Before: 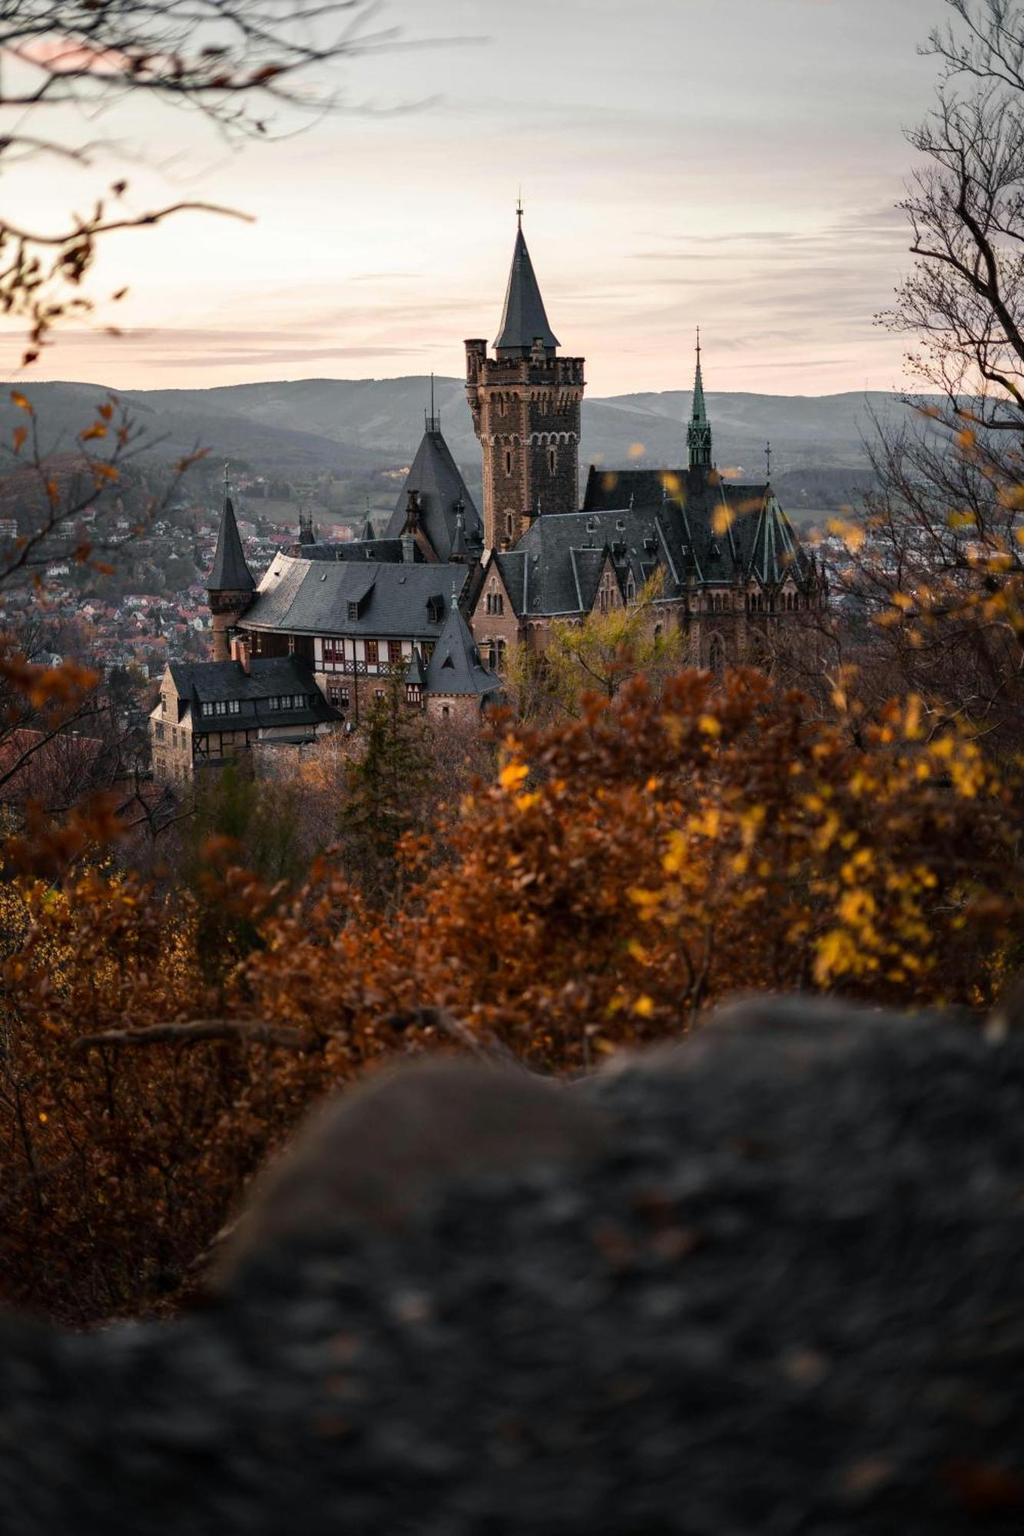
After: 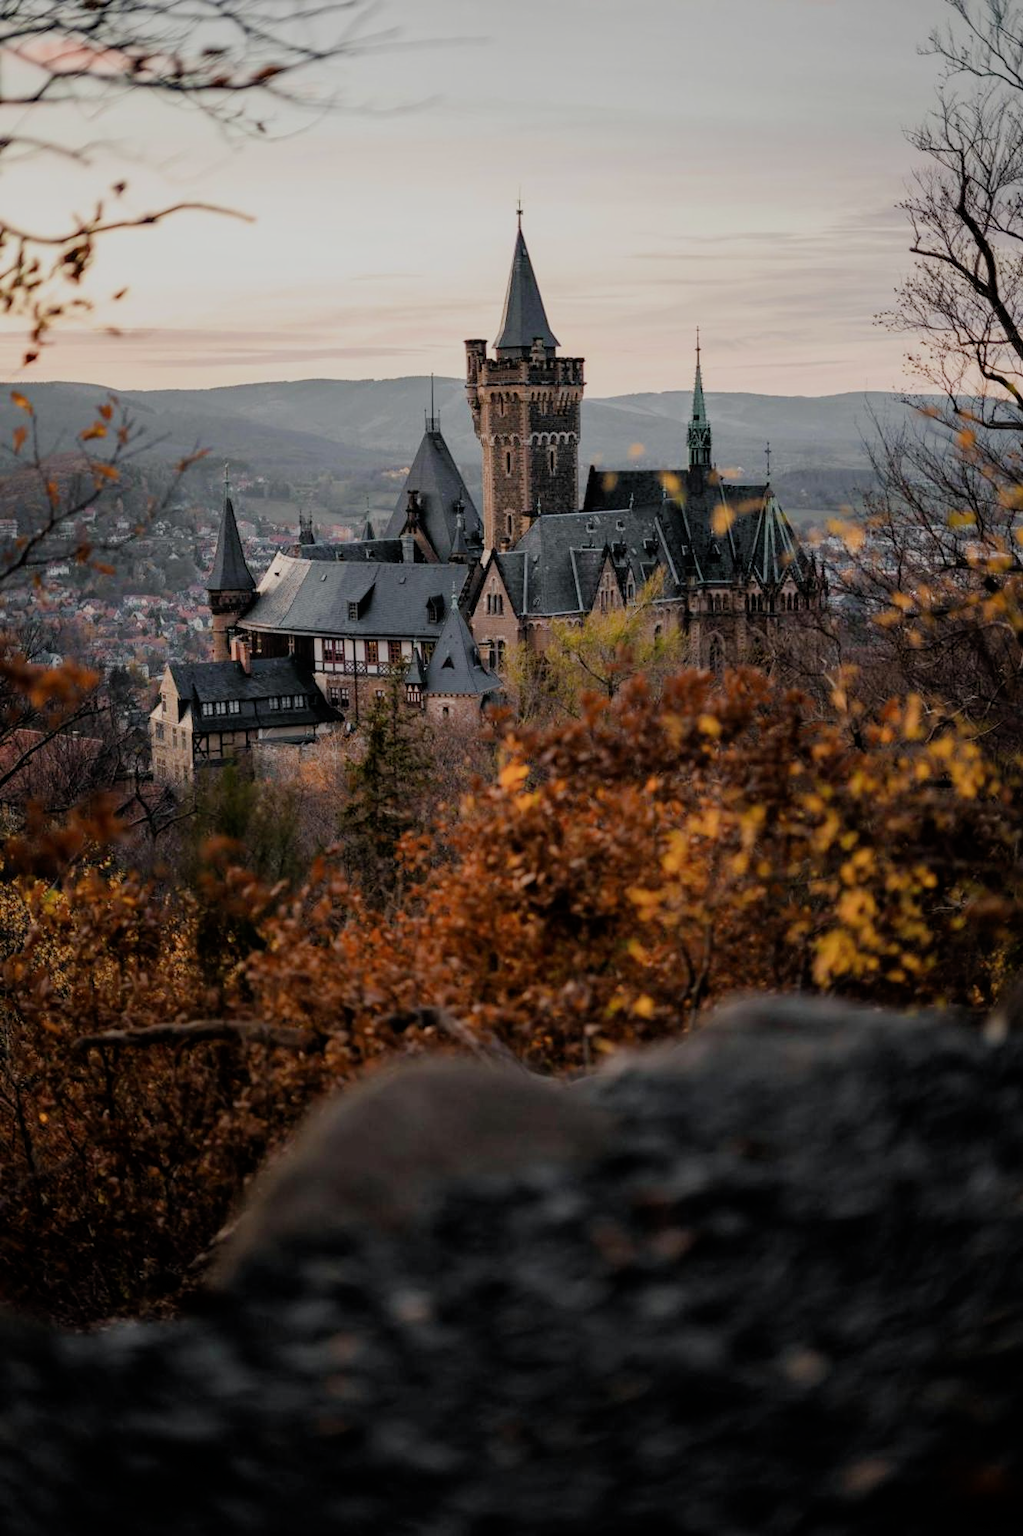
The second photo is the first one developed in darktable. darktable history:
exposure: exposure 0.178 EV, compensate exposure bias true, compensate highlight preservation false
filmic rgb: black relative exposure -6.59 EV, white relative exposure 4.71 EV, hardness 3.13, contrast 0.805
